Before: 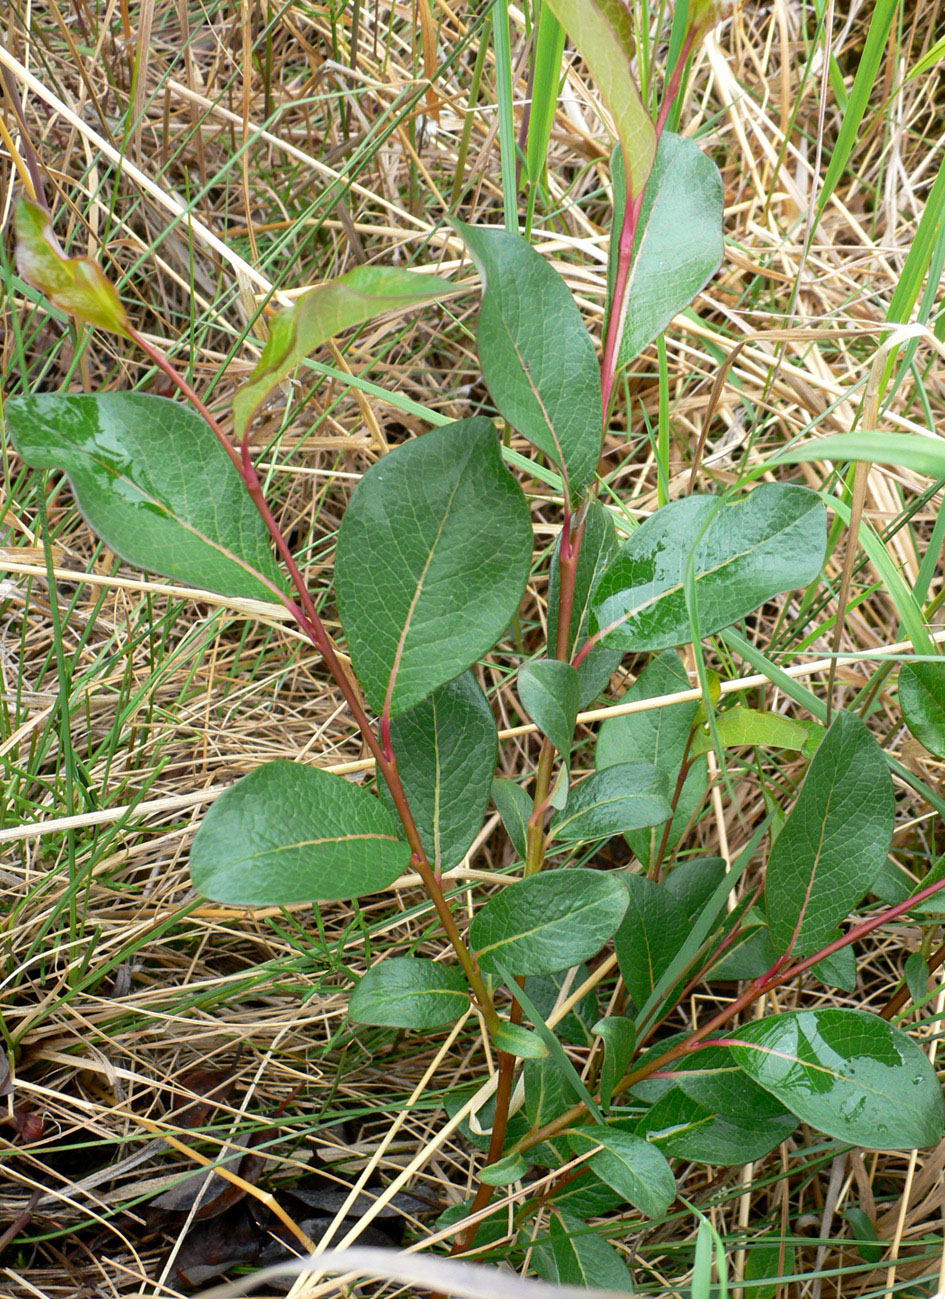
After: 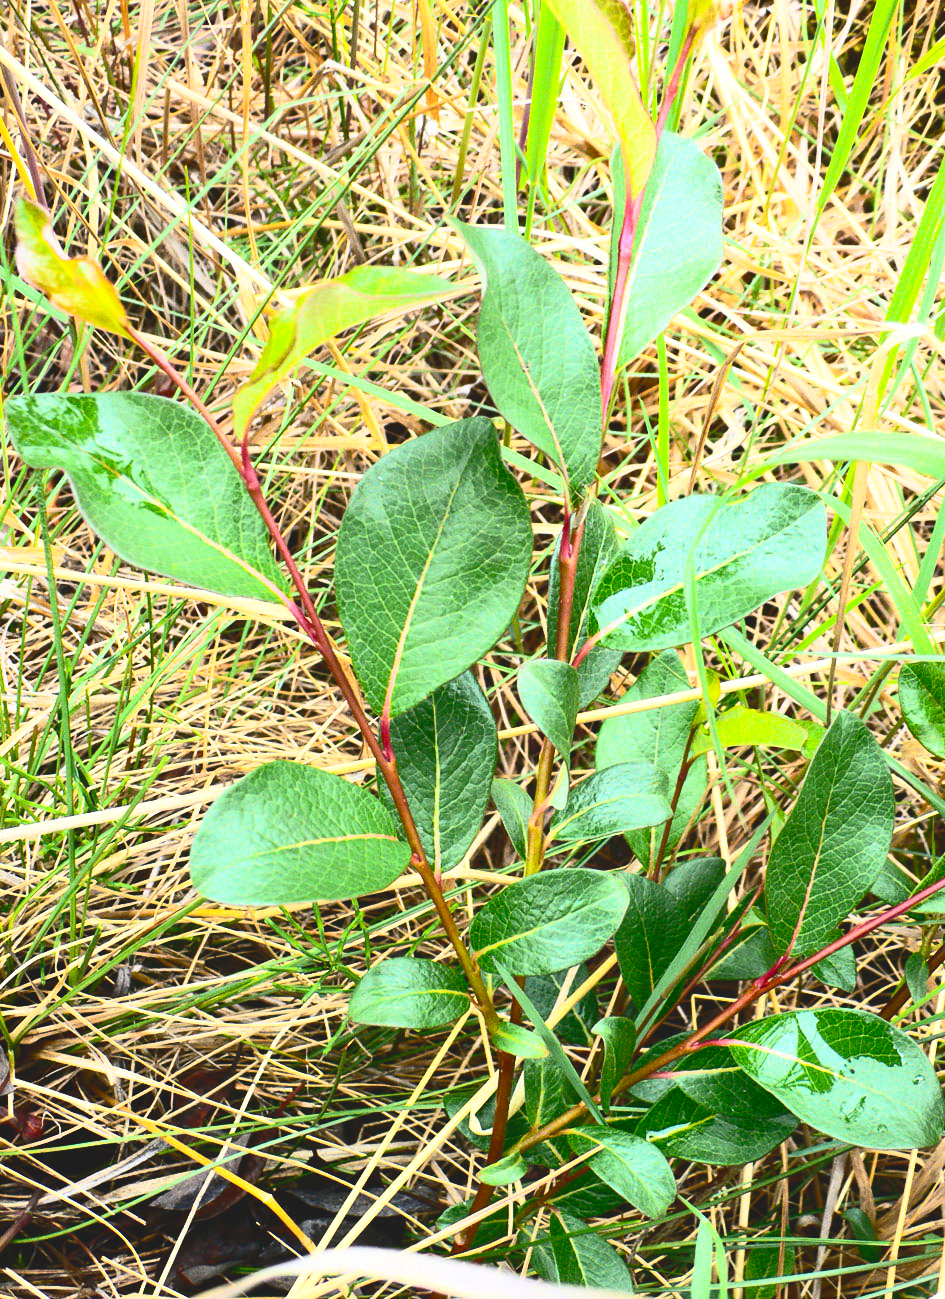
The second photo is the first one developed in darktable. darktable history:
contrast brightness saturation: contrast 0.634, brightness 0.329, saturation 0.143
color balance rgb: global offset › luminance 1.991%, perceptual saturation grading › global saturation 30.026%, global vibrance 20%
